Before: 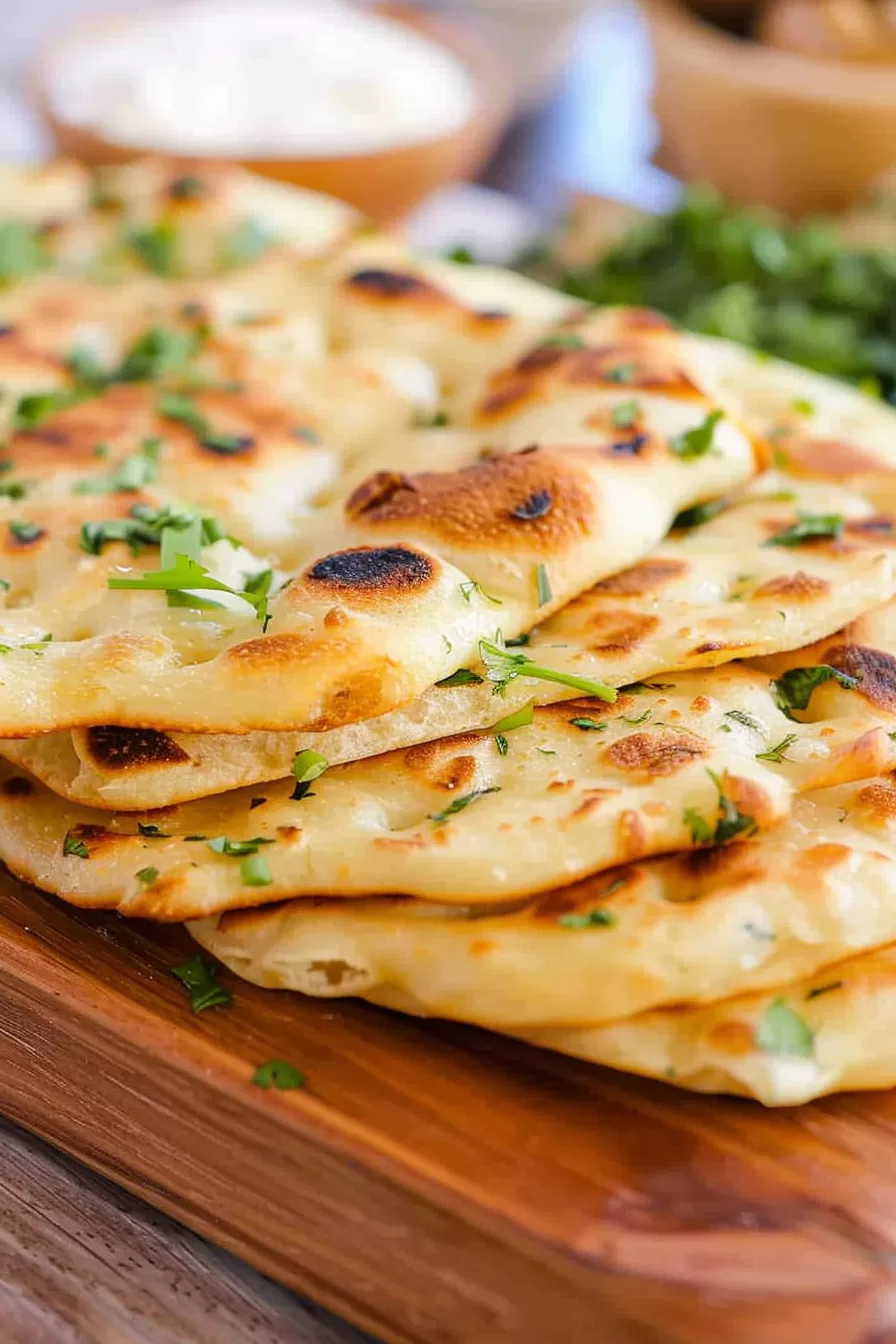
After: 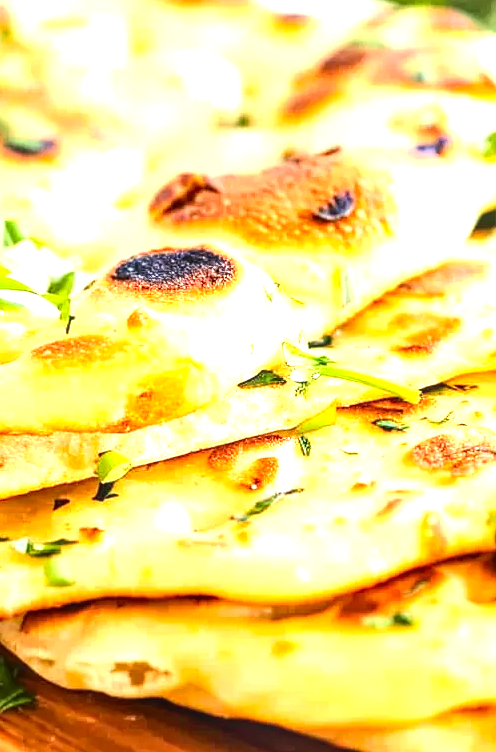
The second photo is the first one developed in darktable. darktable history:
crop and rotate: left 21.988%, top 22.254%, right 22.596%, bottom 21.741%
exposure: black level correction 0, exposure 1.123 EV, compensate exposure bias true, compensate highlight preservation false
tone equalizer: -8 EV -0.423 EV, -7 EV -0.396 EV, -6 EV -0.352 EV, -5 EV -0.253 EV, -3 EV 0.208 EV, -2 EV 0.349 EV, -1 EV 0.415 EV, +0 EV 0.426 EV, edges refinement/feathering 500, mask exposure compensation -1.57 EV, preserve details no
contrast brightness saturation: contrast 0.149, brightness -0.015, saturation 0.096
local contrast: detail 130%
